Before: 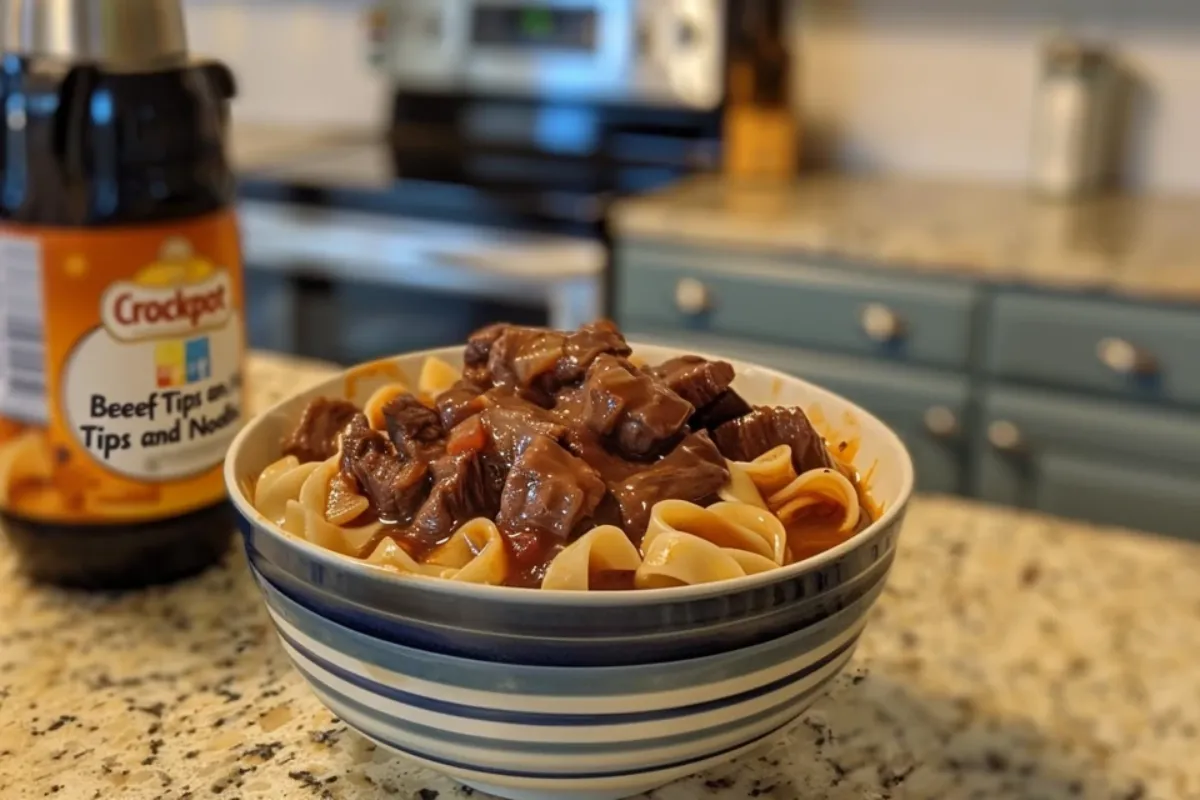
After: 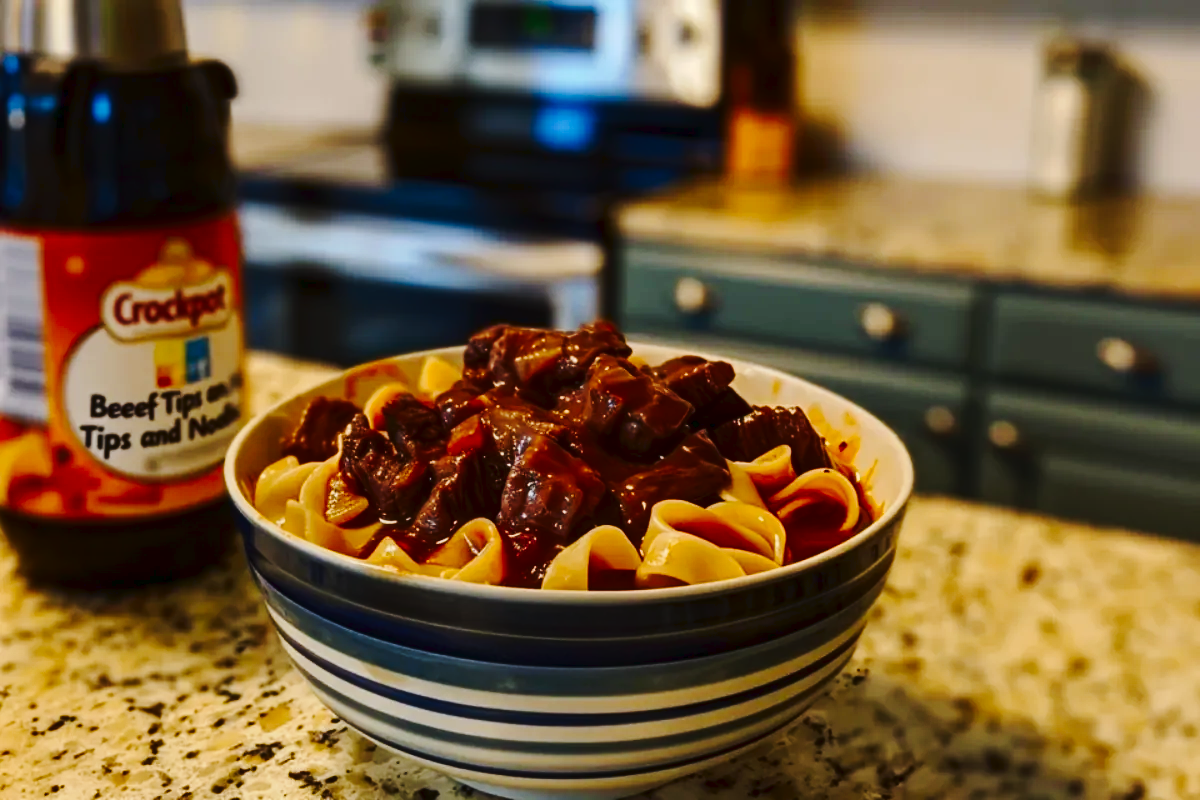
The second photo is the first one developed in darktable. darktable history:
contrast brightness saturation: contrast 0.13, brightness -0.24, saturation 0.14
tone curve: curves: ch0 [(0, 0) (0.003, 0.023) (0.011, 0.029) (0.025, 0.037) (0.044, 0.047) (0.069, 0.057) (0.1, 0.075) (0.136, 0.103) (0.177, 0.145) (0.224, 0.193) (0.277, 0.266) (0.335, 0.362) (0.399, 0.473) (0.468, 0.569) (0.543, 0.655) (0.623, 0.73) (0.709, 0.804) (0.801, 0.874) (0.898, 0.924) (1, 1)], preserve colors none
